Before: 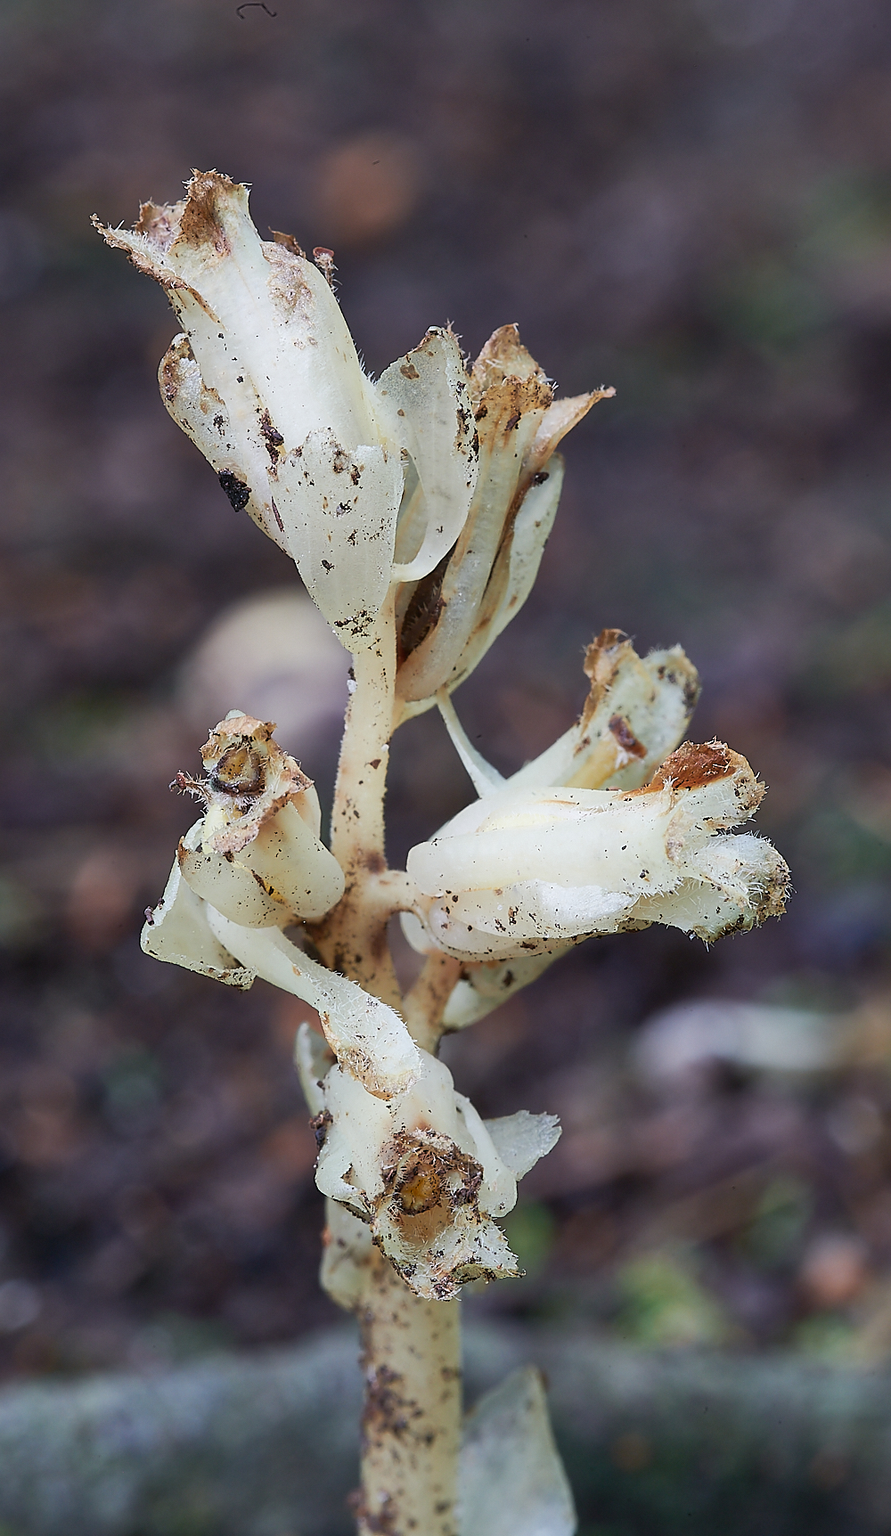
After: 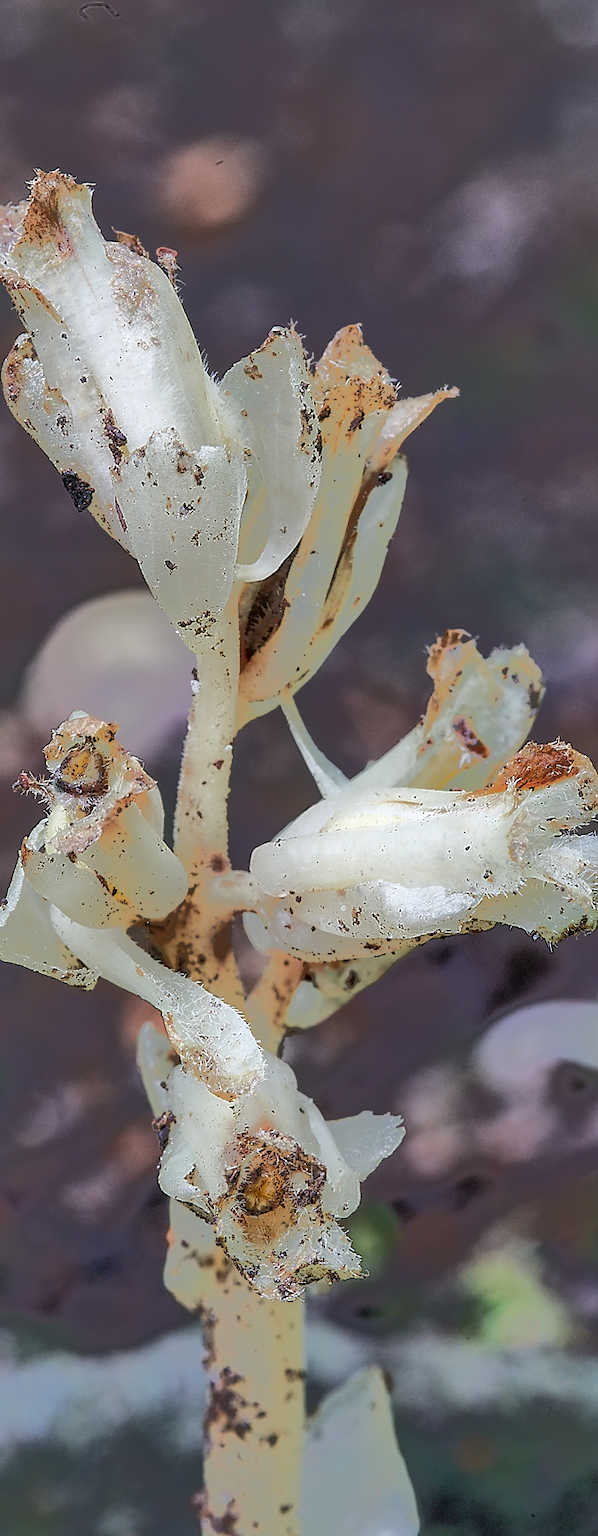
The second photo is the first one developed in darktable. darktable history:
crop and rotate: left 17.686%, right 15.209%
local contrast: on, module defaults
shadows and highlights: highlights color adjustment 32.24%
tone equalizer: -7 EV -0.643 EV, -6 EV 0.968 EV, -5 EV -0.486 EV, -4 EV 0.437 EV, -3 EV 0.444 EV, -2 EV 0.156 EV, -1 EV -0.164 EV, +0 EV -0.374 EV, edges refinement/feathering 500, mask exposure compensation -1.25 EV, preserve details no
